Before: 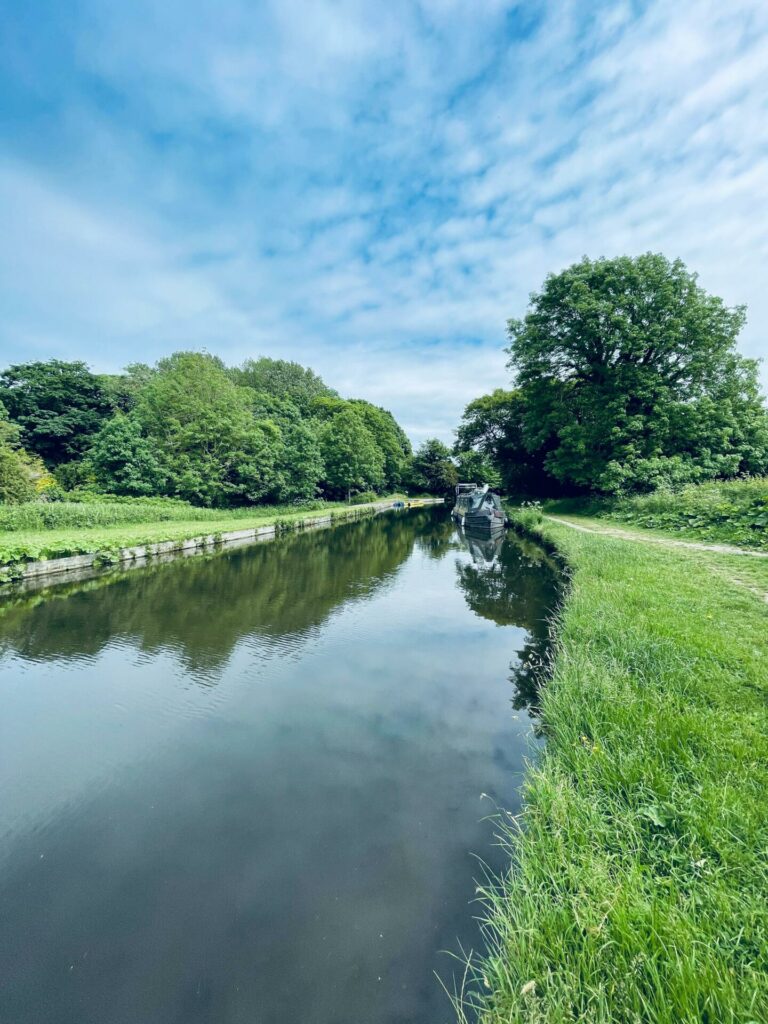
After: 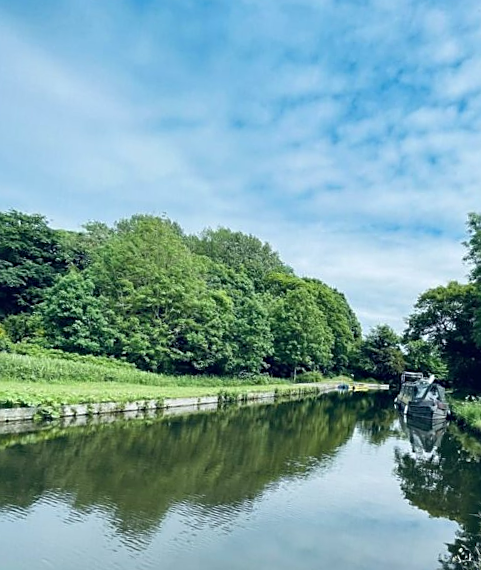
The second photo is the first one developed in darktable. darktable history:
crop and rotate: angle -5.38°, left 2.203%, top 7.054%, right 27.487%, bottom 30.463%
sharpen: on, module defaults
